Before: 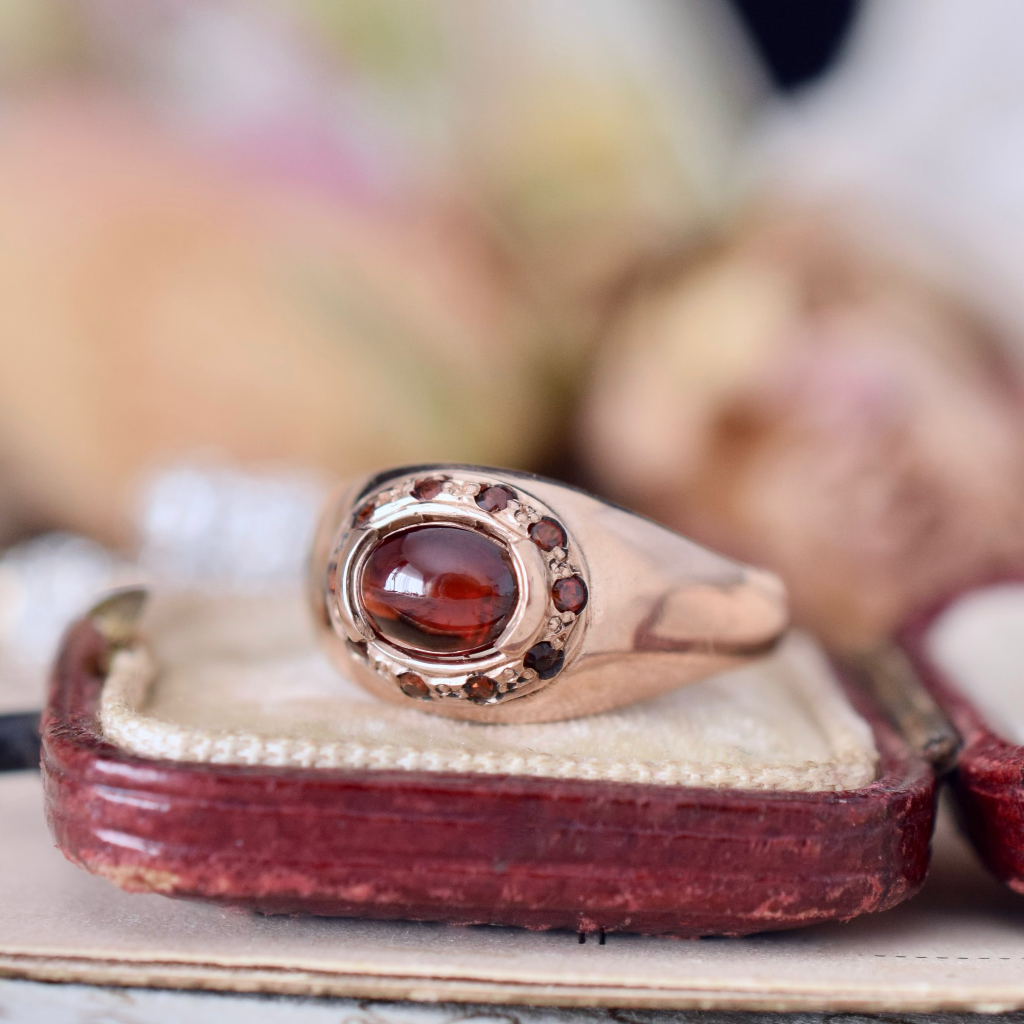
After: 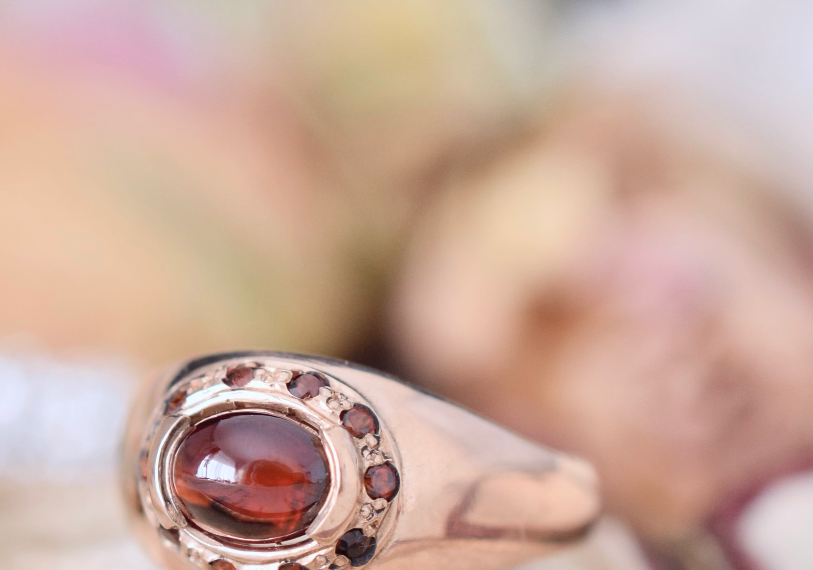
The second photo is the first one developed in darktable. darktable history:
crop: left 18.38%, top 11.092%, right 2.134%, bottom 33.217%
contrast brightness saturation: brightness 0.13
